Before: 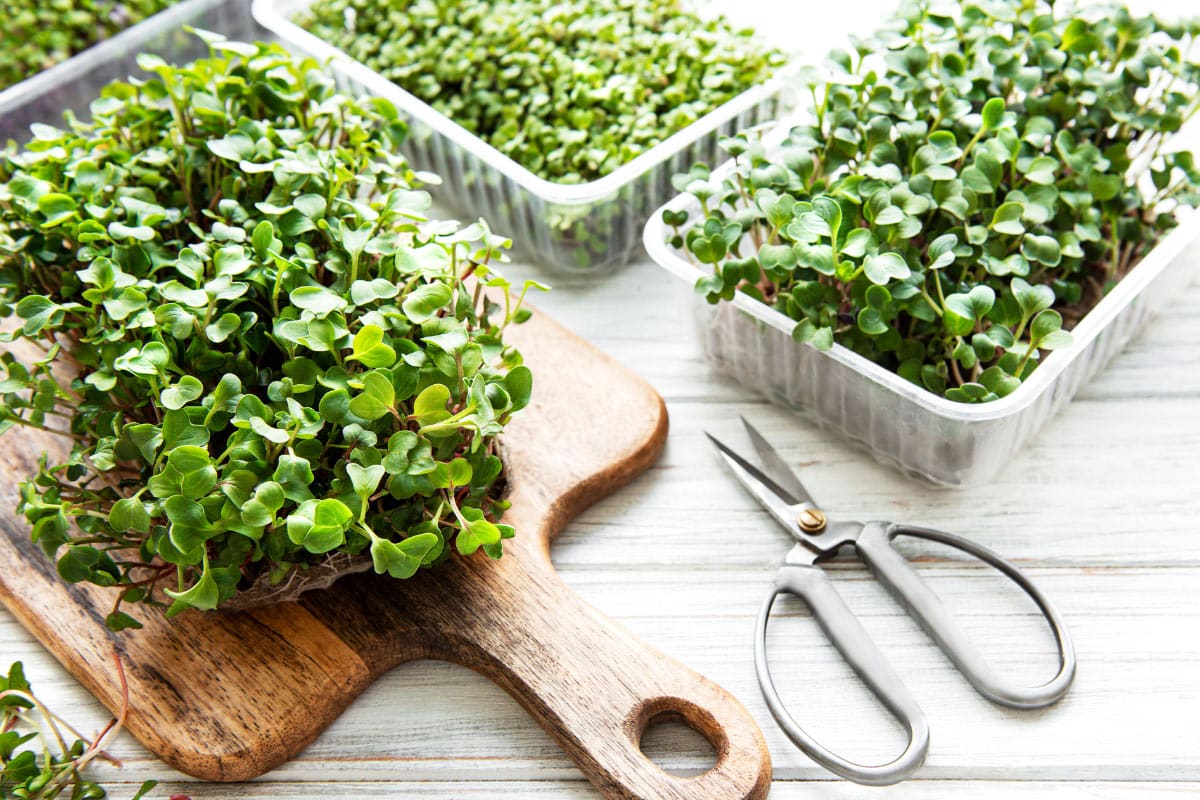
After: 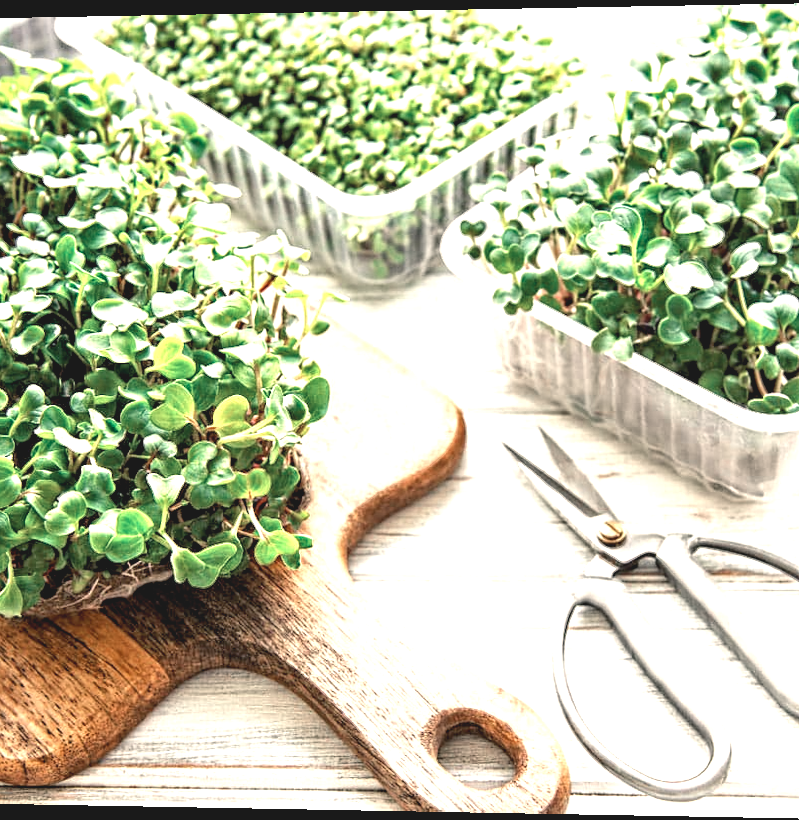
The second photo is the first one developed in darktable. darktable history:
white balance: red 1.029, blue 0.92
crop and rotate: left 15.546%, right 17.787%
rotate and perspective: lens shift (horizontal) -0.055, automatic cropping off
color zones: curves: ch0 [(0, 0.5) (0.125, 0.4) (0.25, 0.5) (0.375, 0.4) (0.5, 0.4) (0.625, 0.35) (0.75, 0.35) (0.875, 0.5)]; ch1 [(0, 0.35) (0.125, 0.45) (0.25, 0.35) (0.375, 0.35) (0.5, 0.35) (0.625, 0.35) (0.75, 0.45) (0.875, 0.35)]; ch2 [(0, 0.6) (0.125, 0.5) (0.25, 0.5) (0.375, 0.6) (0.5, 0.6) (0.625, 0.5) (0.75, 0.5) (0.875, 0.5)]
color balance rgb: shadows lift › chroma 1.41%, shadows lift › hue 260°, power › chroma 0.5%, power › hue 260°, highlights gain › chroma 1%, highlights gain › hue 27°, saturation formula JzAzBz (2021)
contrast equalizer: octaves 7, y [[0.5, 0.542, 0.583, 0.625, 0.667, 0.708], [0.5 ×6], [0.5 ×6], [0 ×6], [0 ×6]]
contrast brightness saturation: contrast -0.15, brightness 0.05, saturation -0.12
exposure: black level correction 0.001, exposure 1.3 EV, compensate highlight preservation false
